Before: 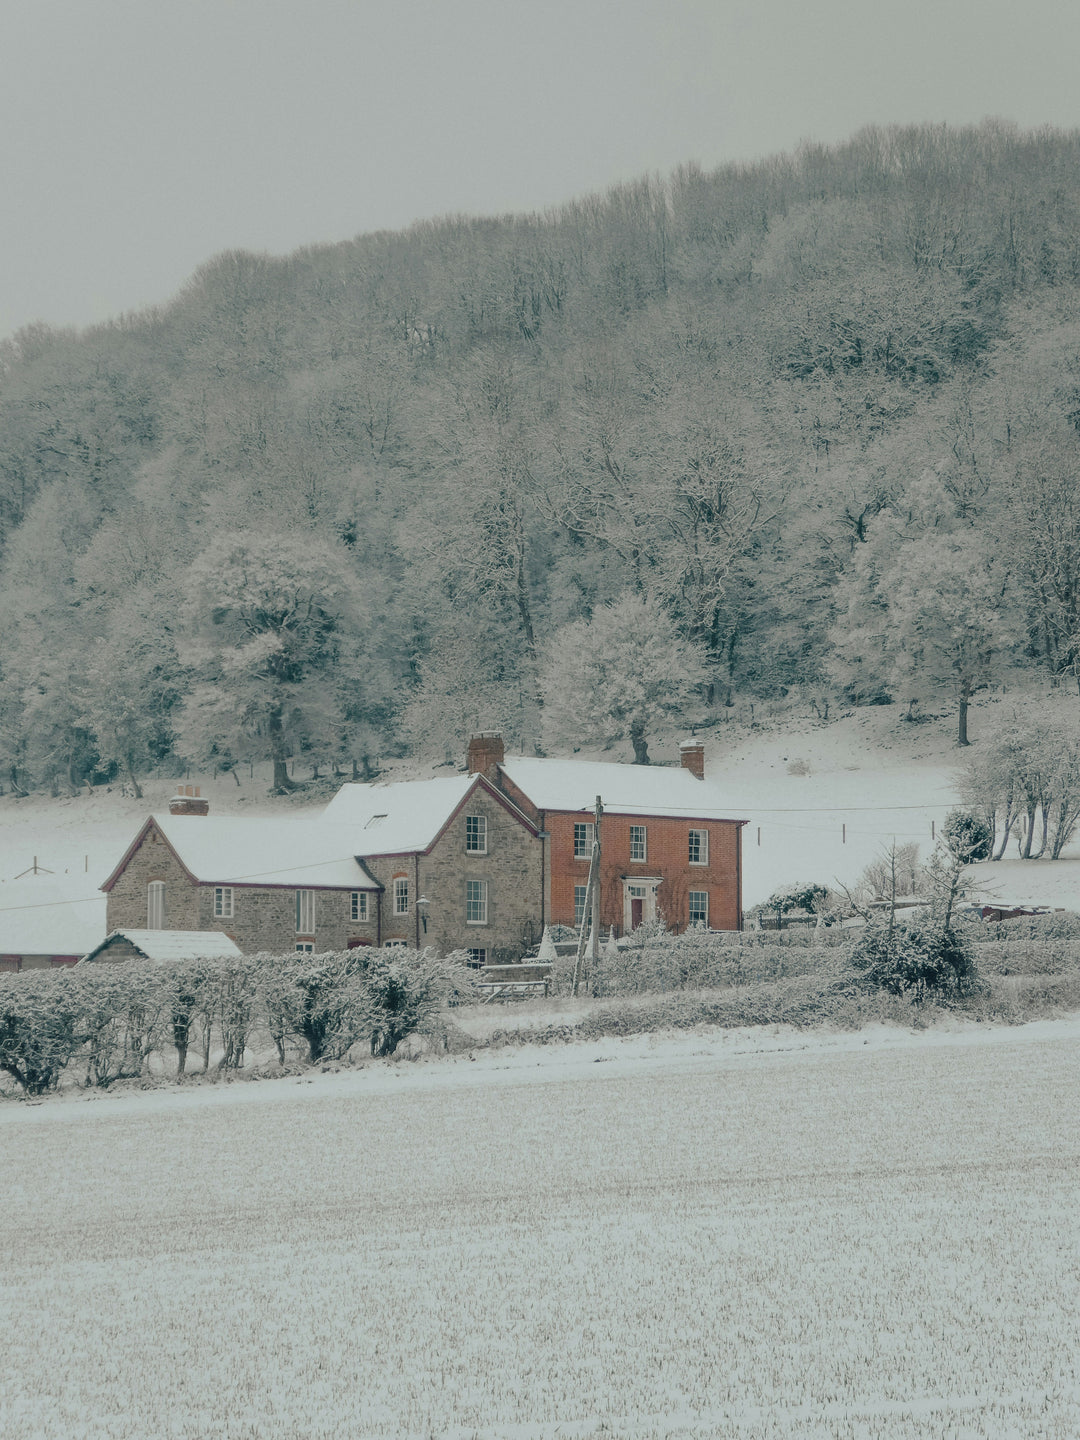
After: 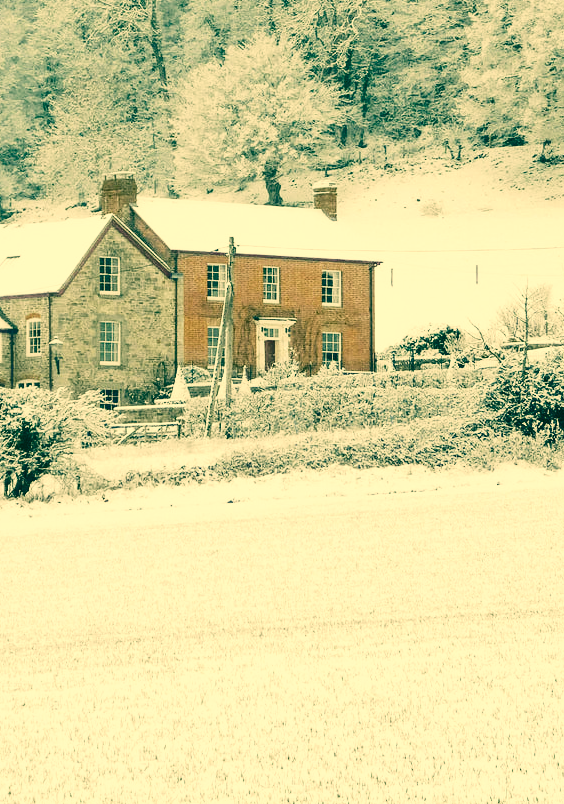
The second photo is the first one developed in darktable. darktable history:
exposure: exposure 0.927 EV, compensate highlight preservation false
base curve: curves: ch0 [(0, 0) (0.028, 0.03) (0.121, 0.232) (0.46, 0.748) (0.859, 0.968) (1, 1)], preserve colors none
shadows and highlights: soften with gaussian
crop: left 34.03%, top 38.837%, right 13.738%, bottom 5.297%
color correction: highlights a* 5.68, highlights b* 32.85, shadows a* -26.52, shadows b* 3.72
